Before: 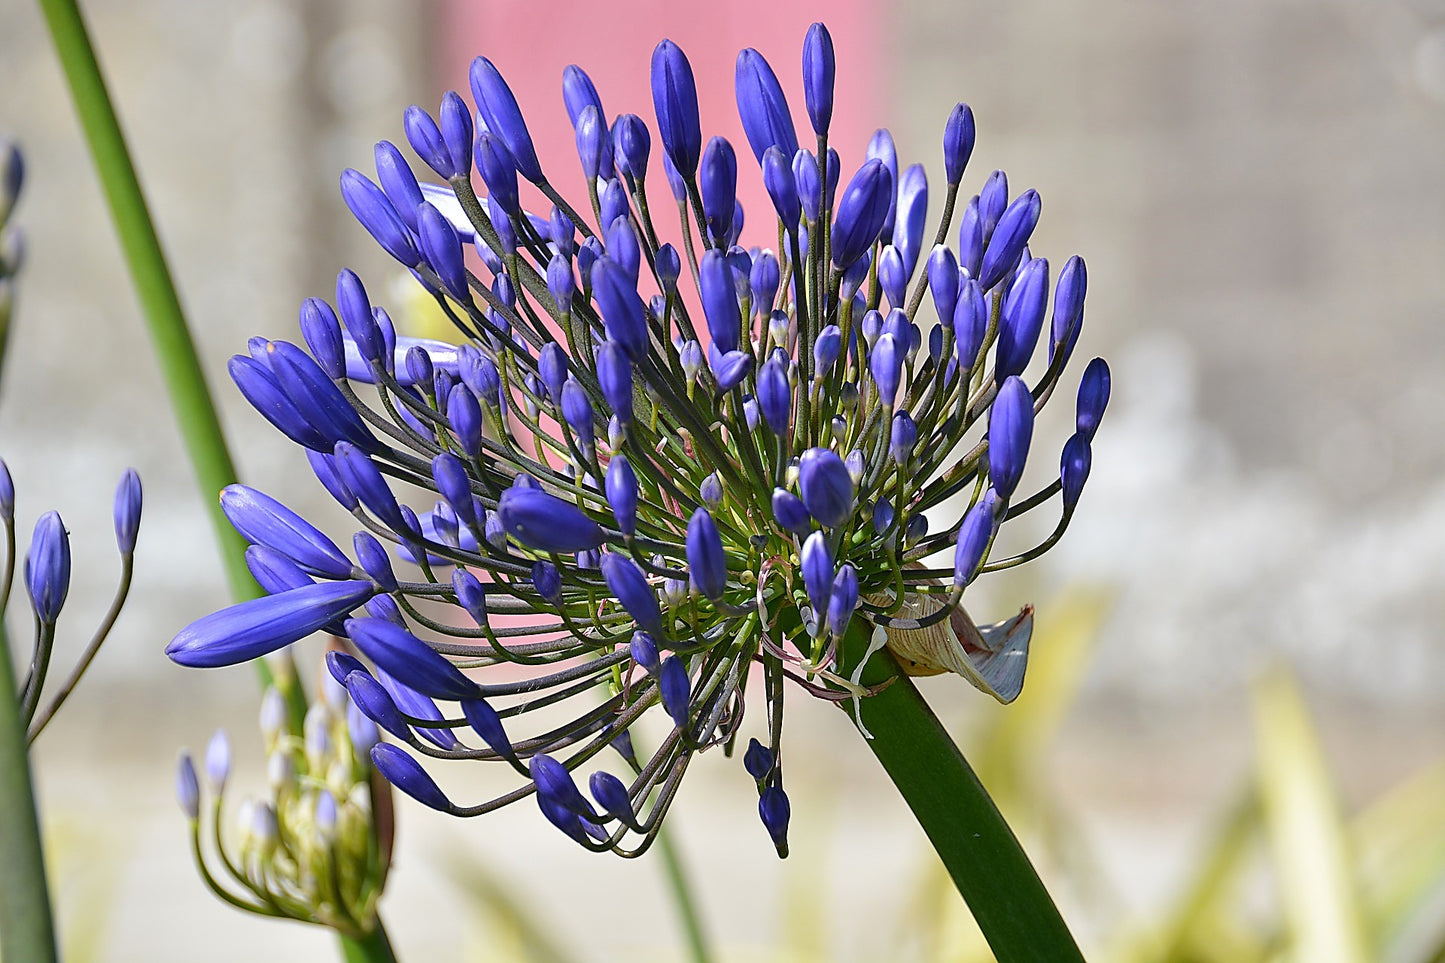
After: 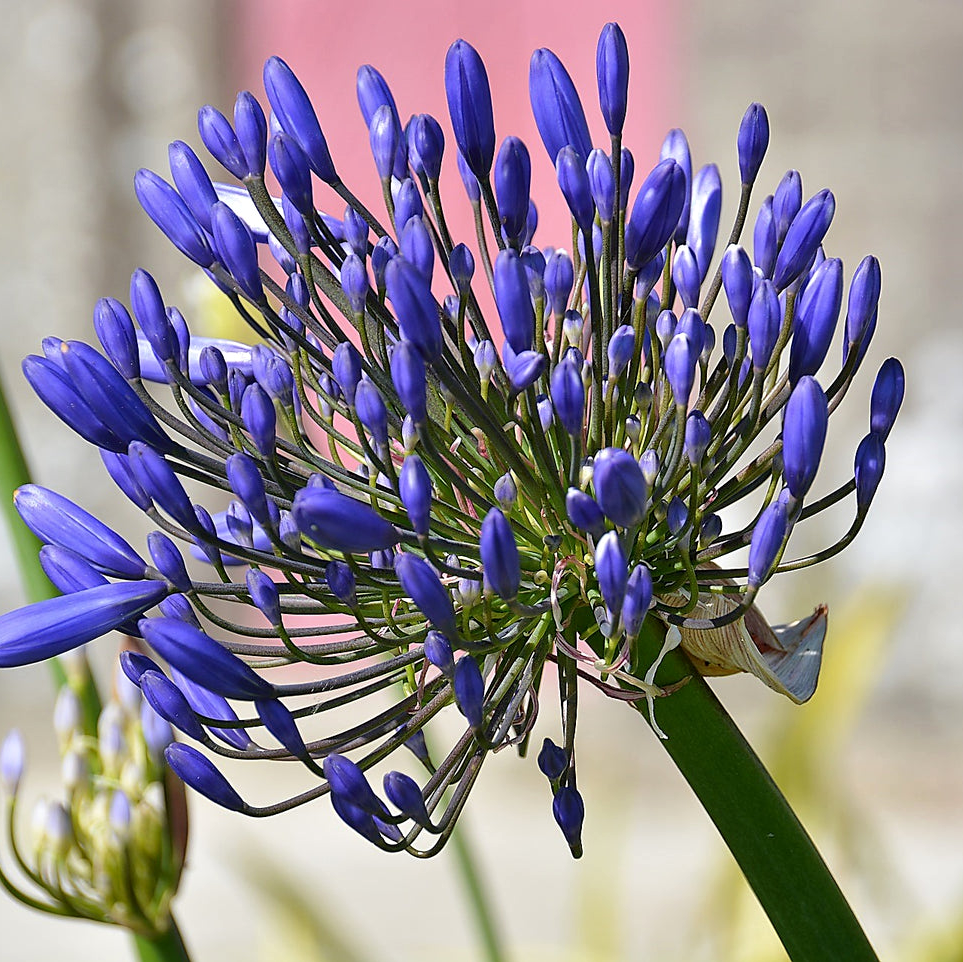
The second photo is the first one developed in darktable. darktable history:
local contrast: mode bilateral grid, contrast 21, coarseness 50, detail 121%, midtone range 0.2
crop and rotate: left 14.315%, right 19.03%
